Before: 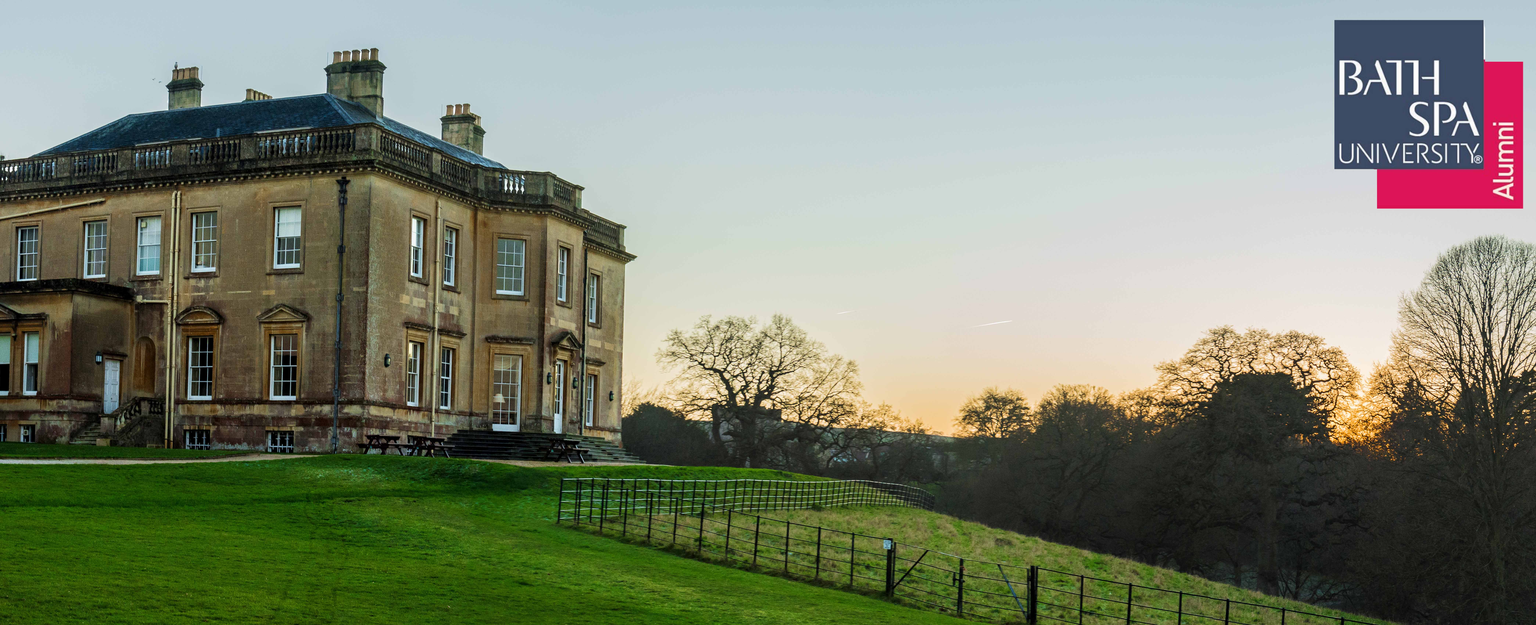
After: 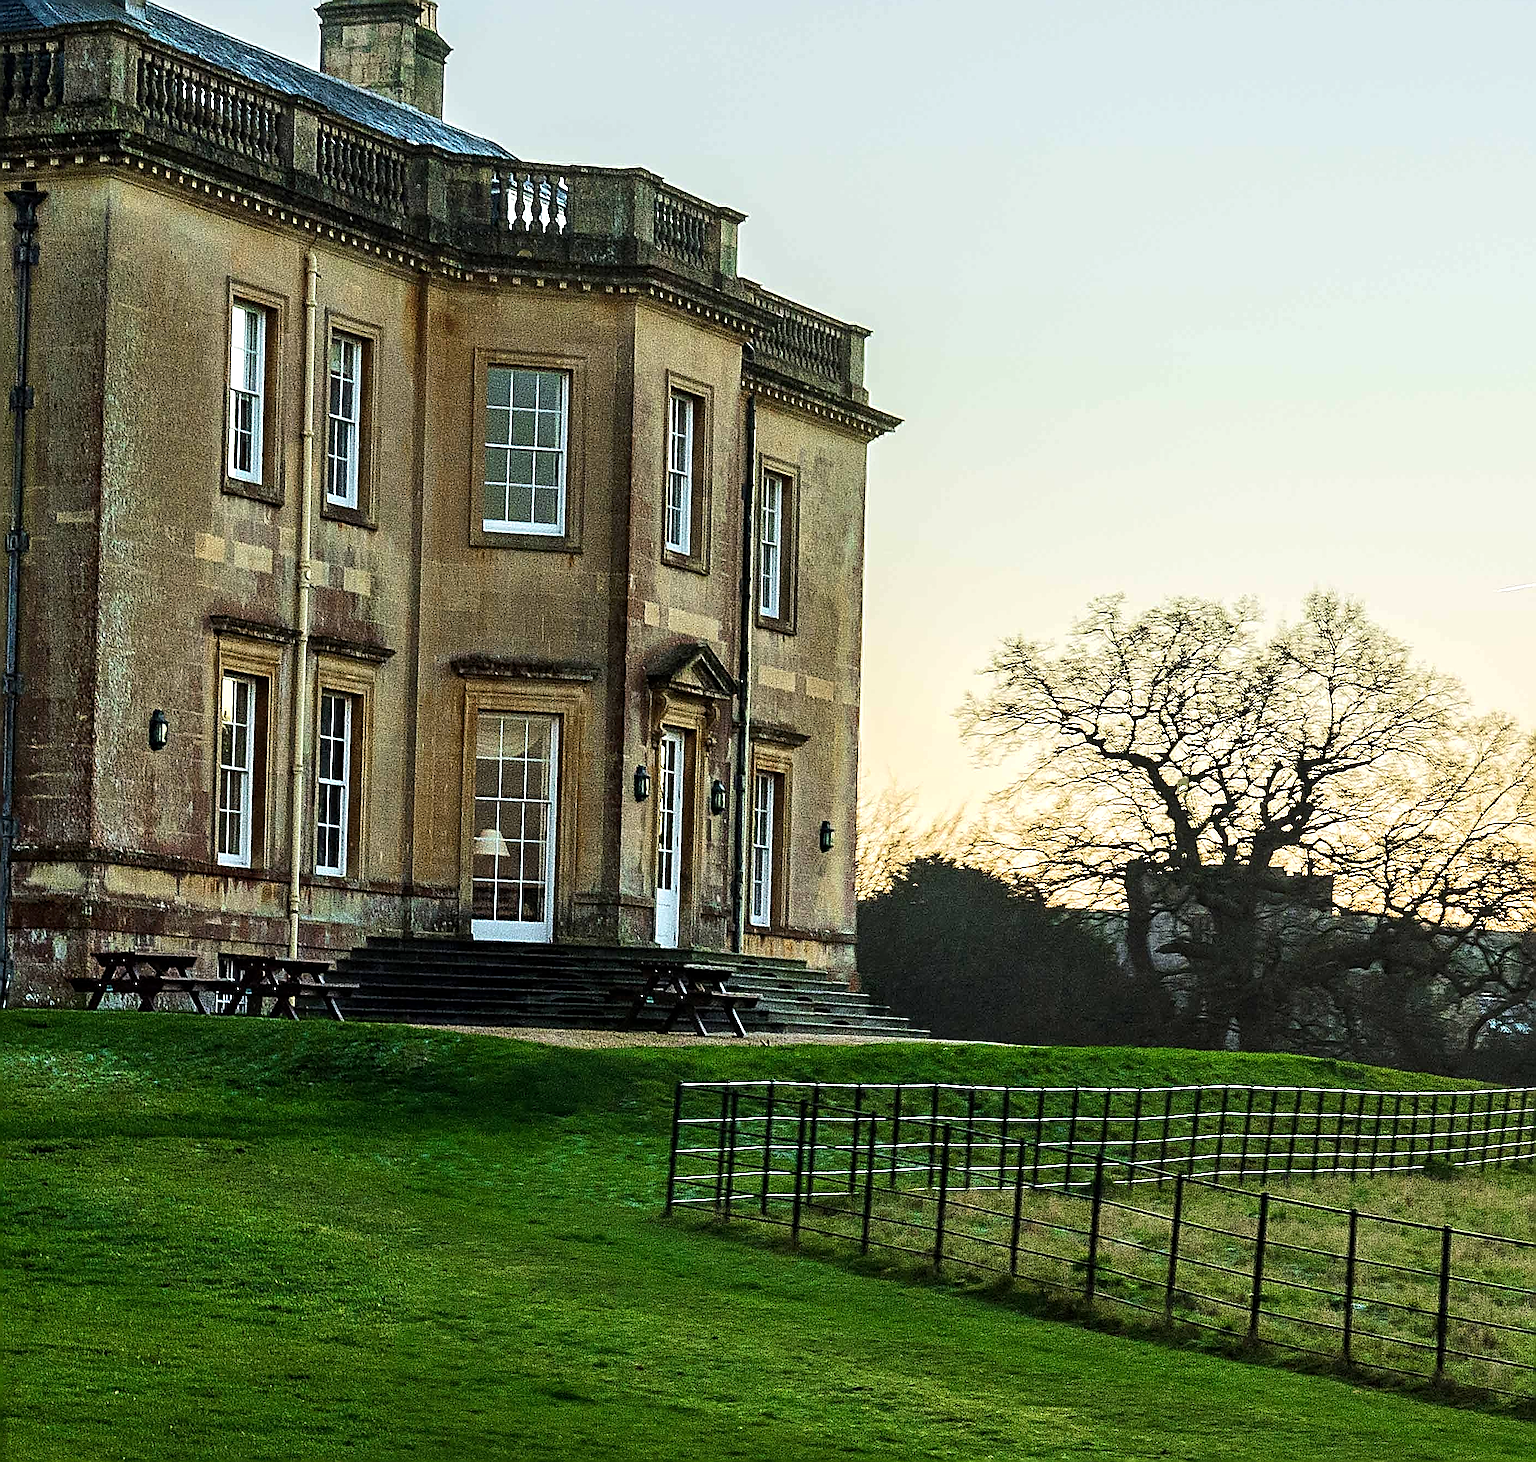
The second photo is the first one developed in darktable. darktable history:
sharpen: amount 2
tone equalizer: -8 EV -0.417 EV, -7 EV -0.389 EV, -6 EV -0.333 EV, -5 EV -0.222 EV, -3 EV 0.222 EV, -2 EV 0.333 EV, -1 EV 0.389 EV, +0 EV 0.417 EV, edges refinement/feathering 500, mask exposure compensation -1.57 EV, preserve details no
crop and rotate: left 21.77%, top 18.528%, right 44.676%, bottom 2.997%
